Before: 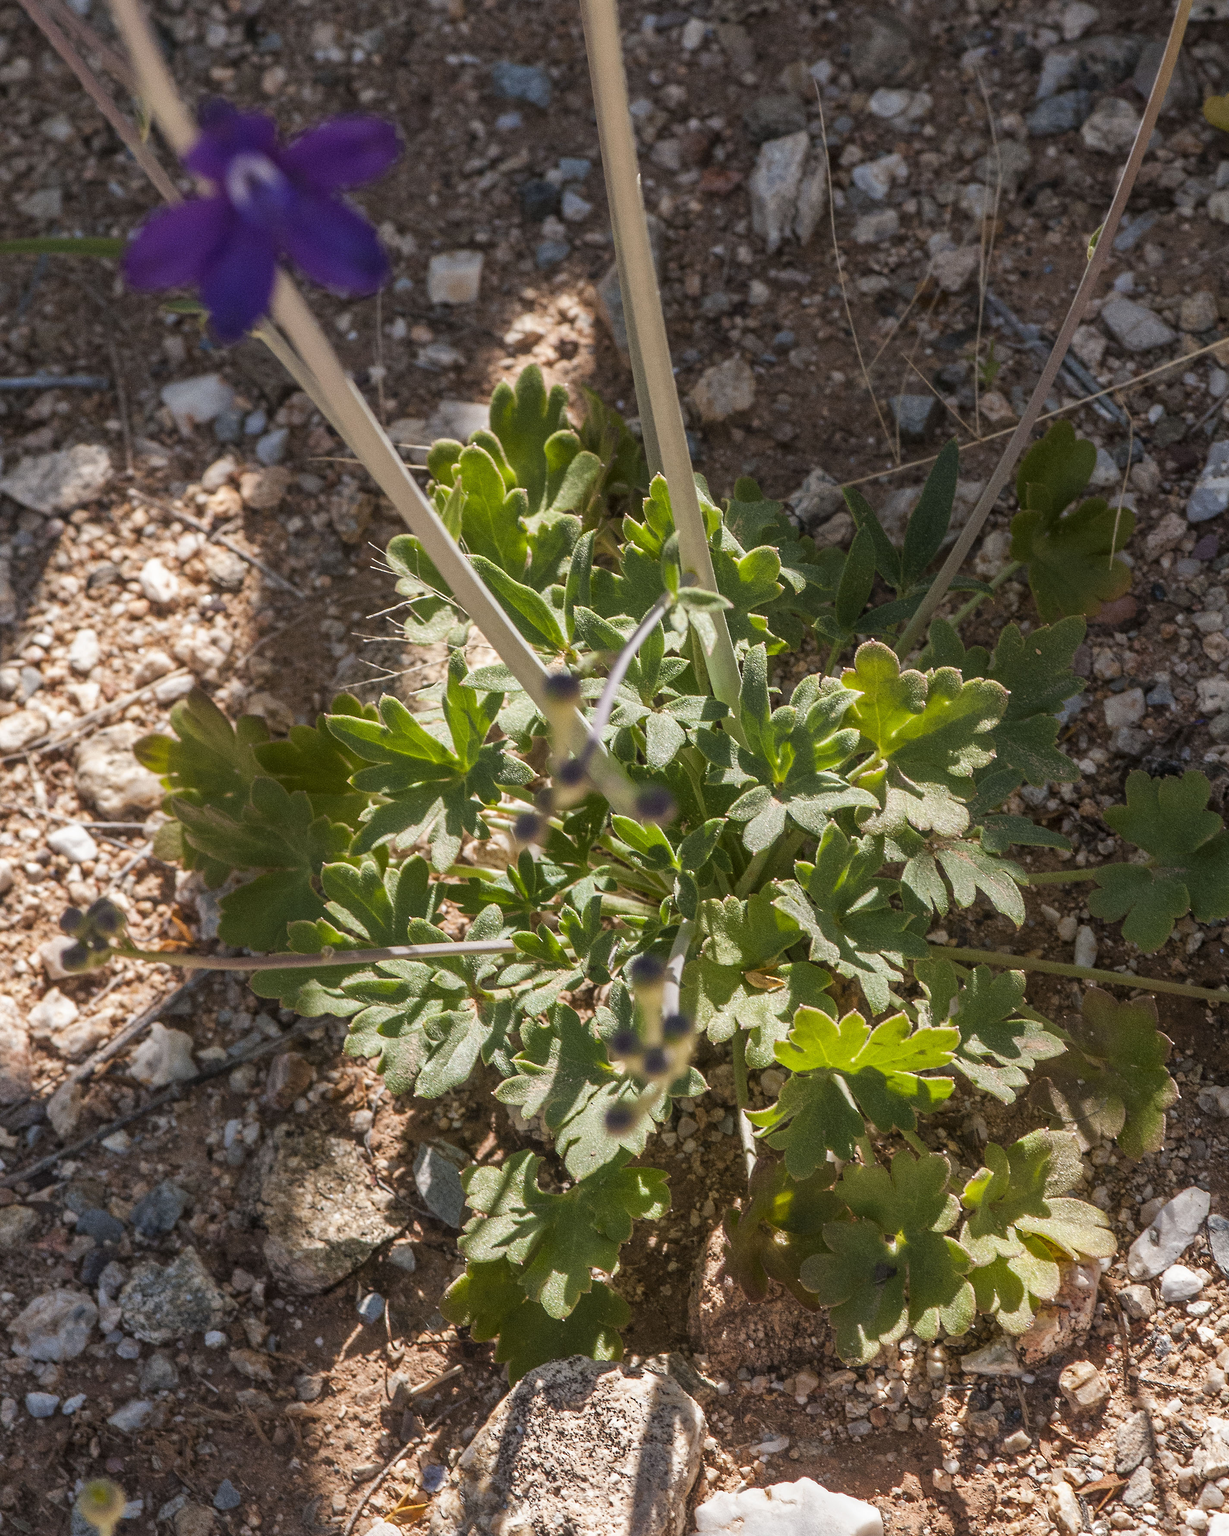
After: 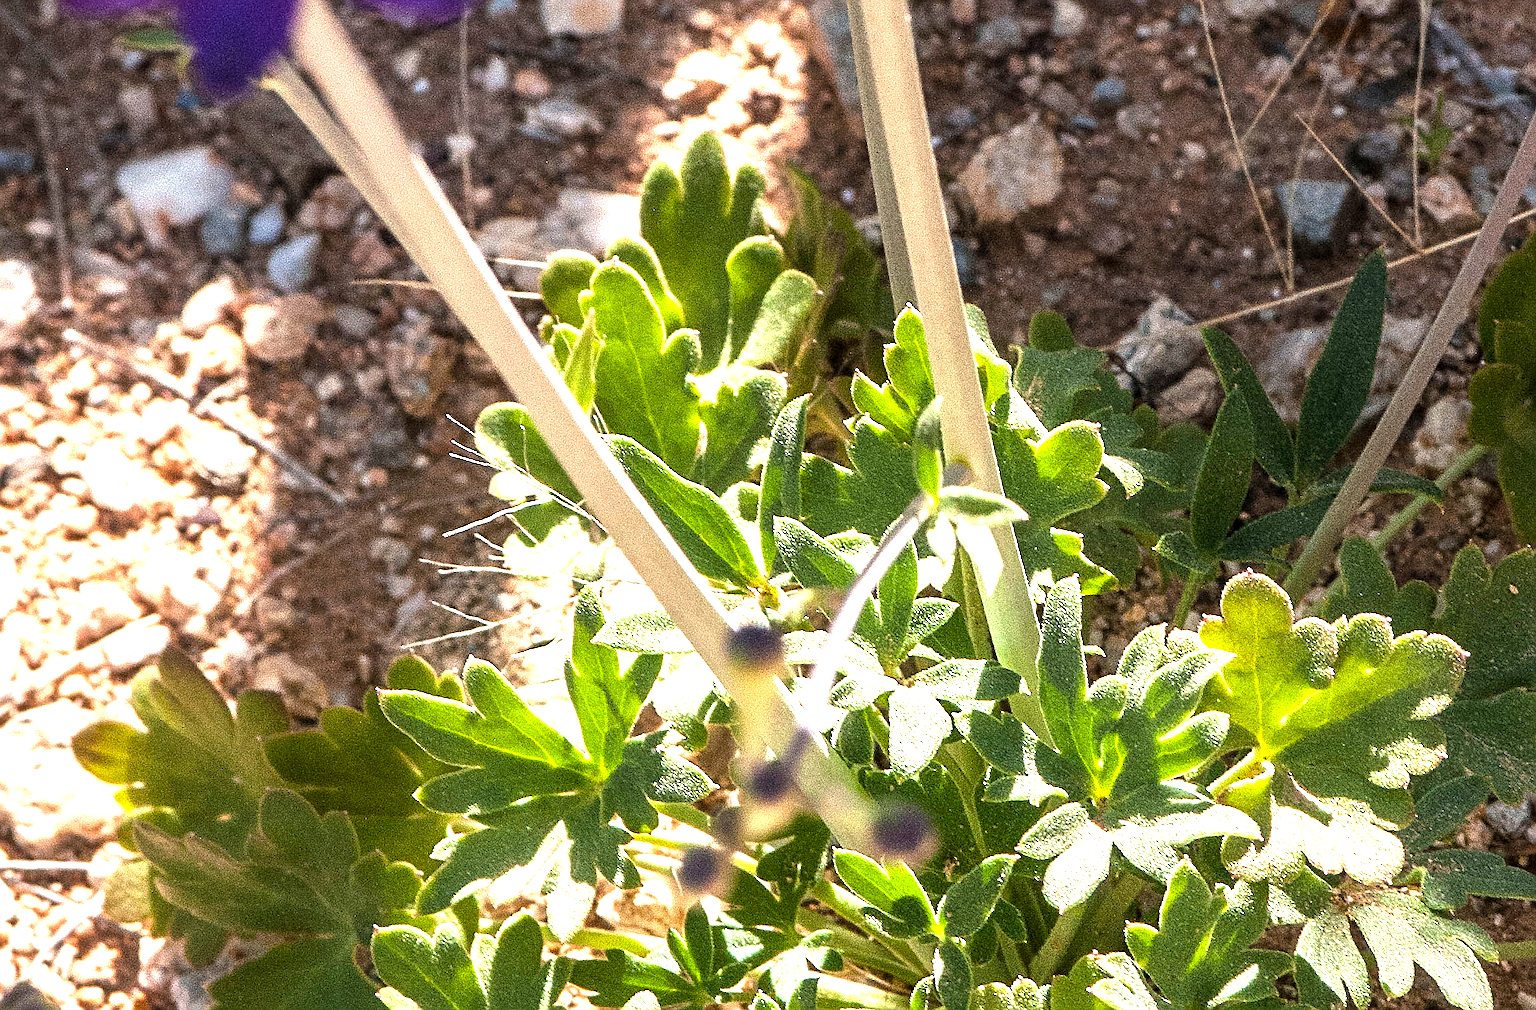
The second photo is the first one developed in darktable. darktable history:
crop: left 7.163%, top 18.352%, right 14.341%, bottom 40.329%
exposure: exposure 0.198 EV, compensate highlight preservation false
sharpen: on, module defaults
levels: black 3.9%, levels [0.012, 0.367, 0.697]
